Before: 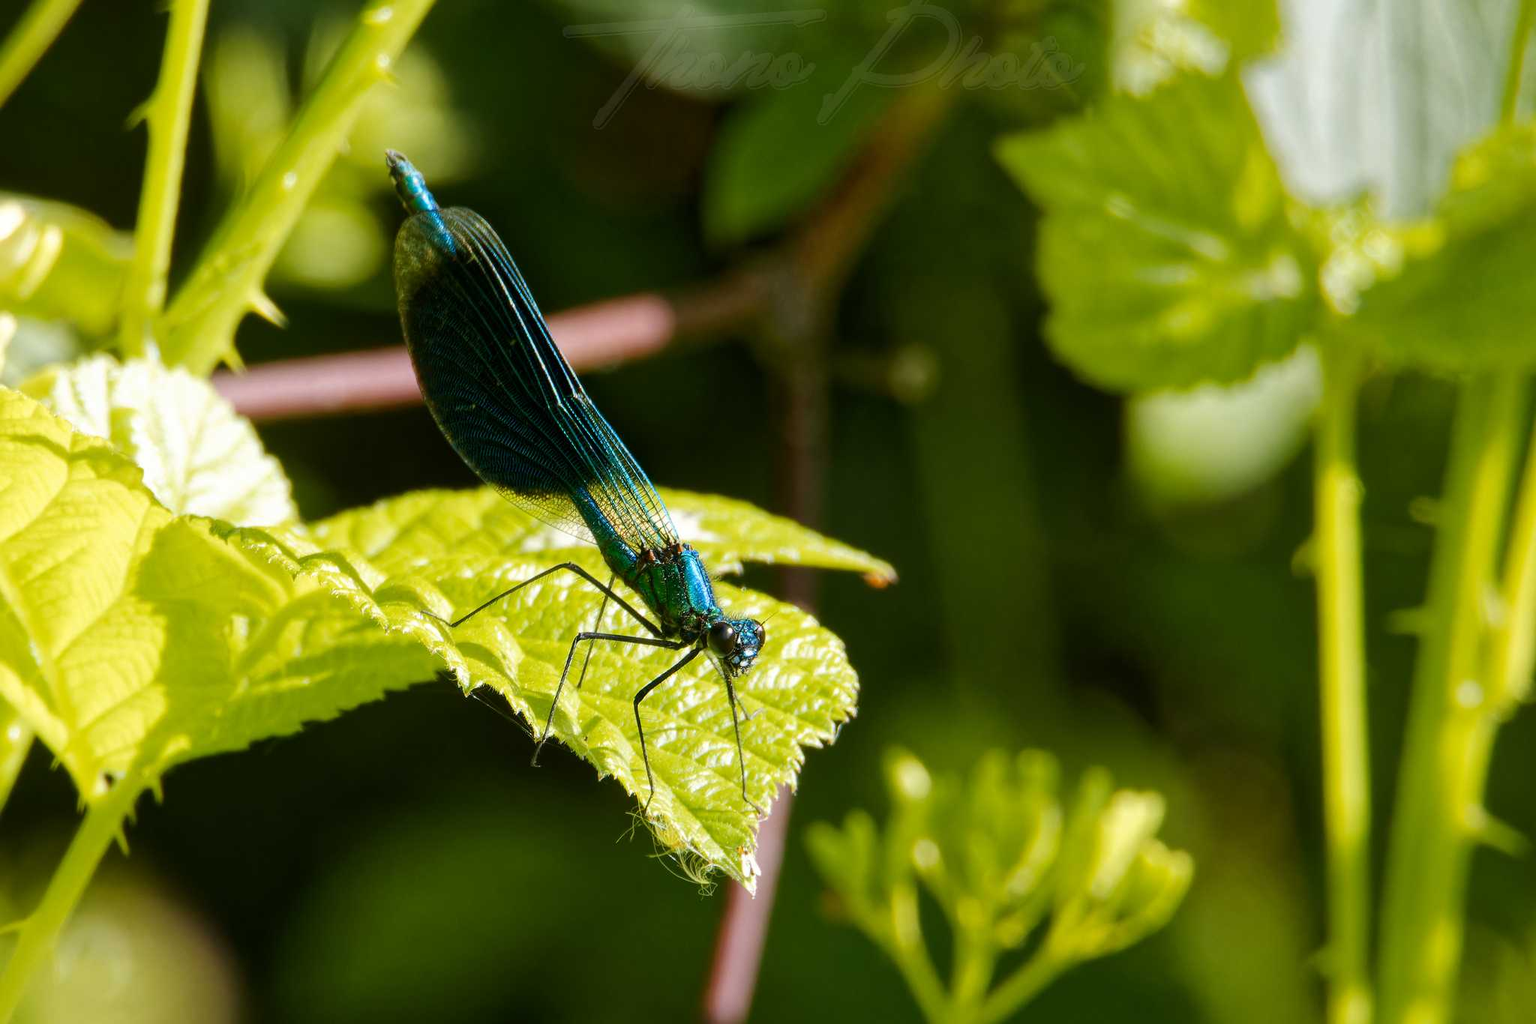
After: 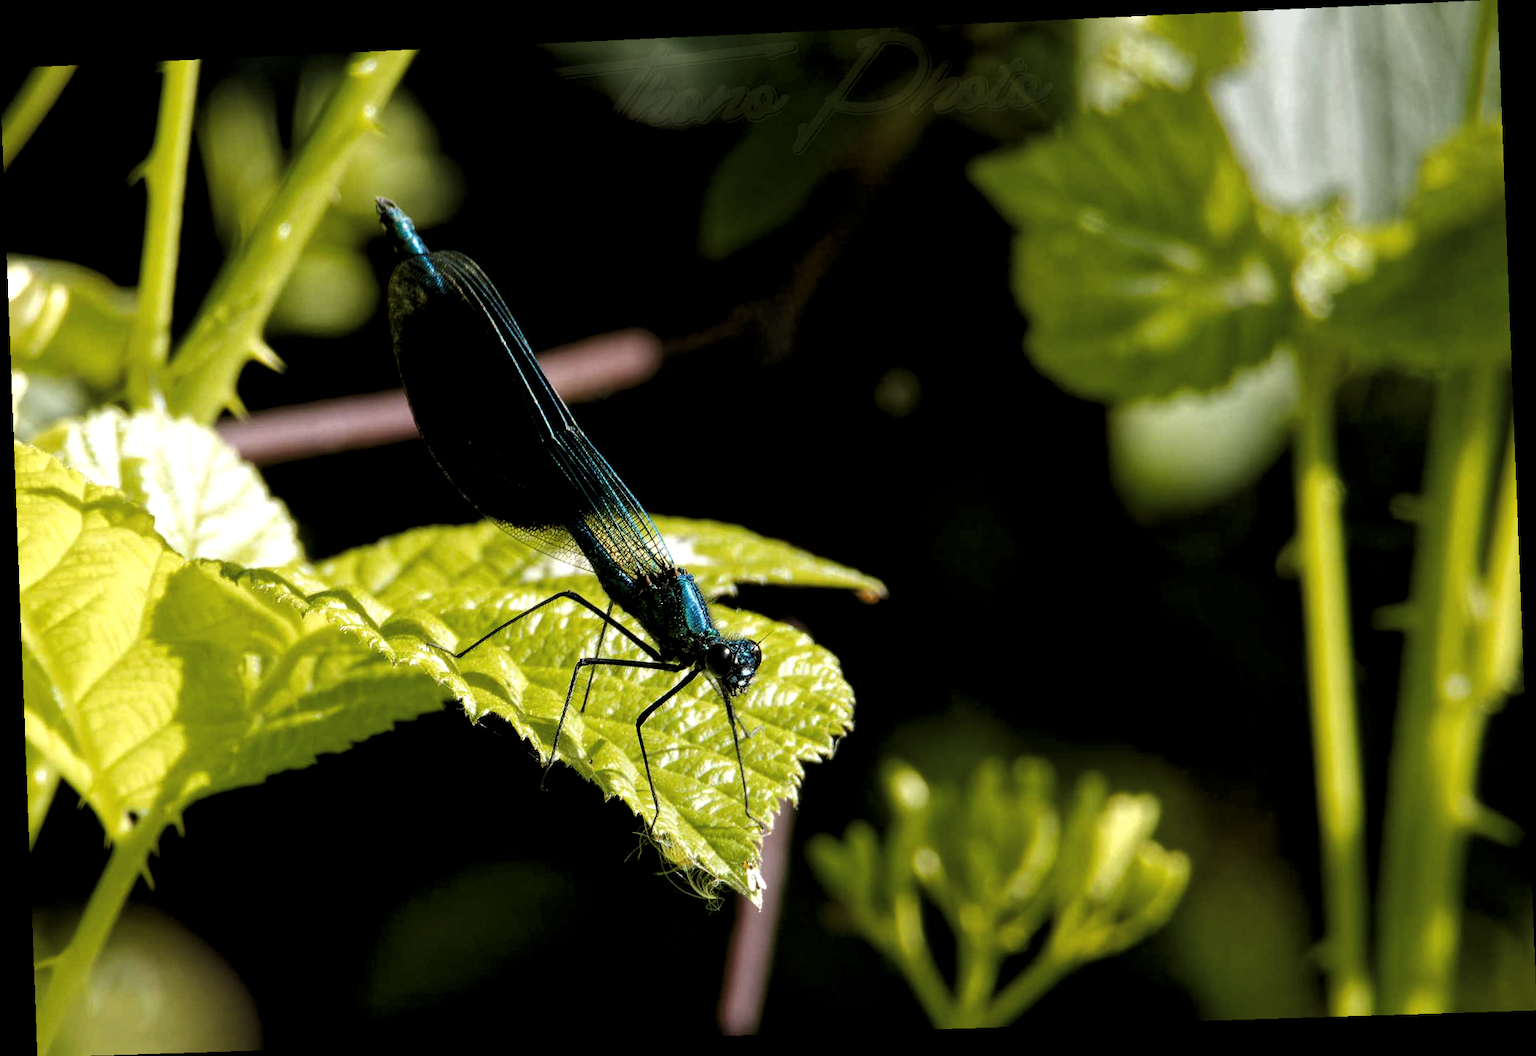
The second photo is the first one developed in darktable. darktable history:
rgb levels: levels [[0.034, 0.472, 0.904], [0, 0.5, 1], [0, 0.5, 1]]
levels: mode automatic, black 8.58%, gray 59.42%, levels [0, 0.445, 1]
rotate and perspective: rotation -2.22°, lens shift (horizontal) -0.022, automatic cropping off
